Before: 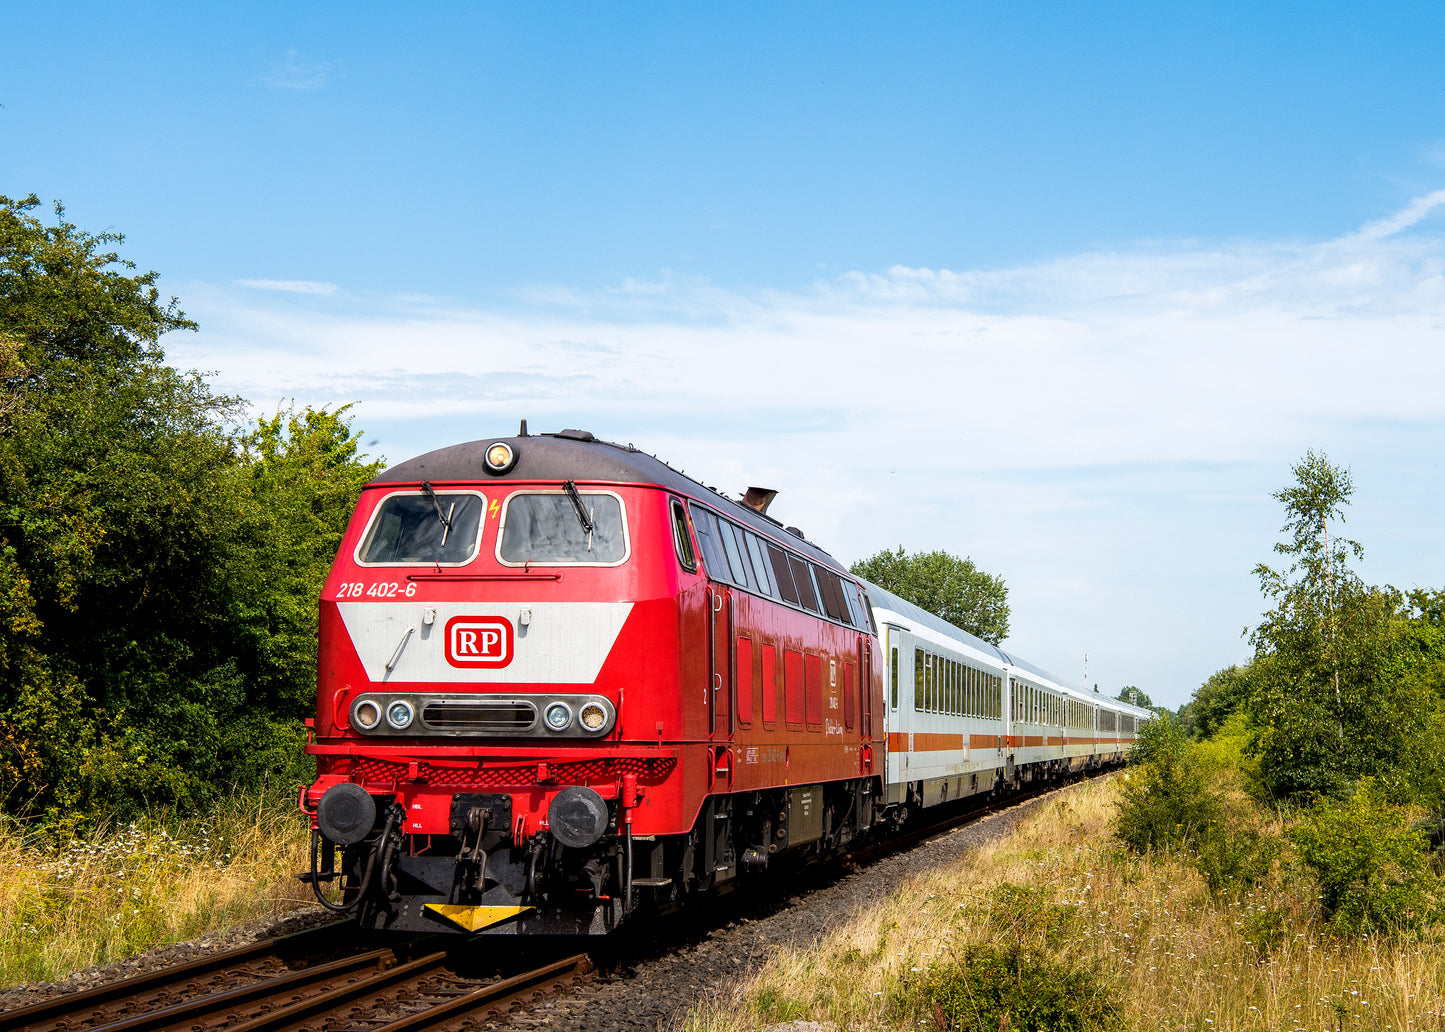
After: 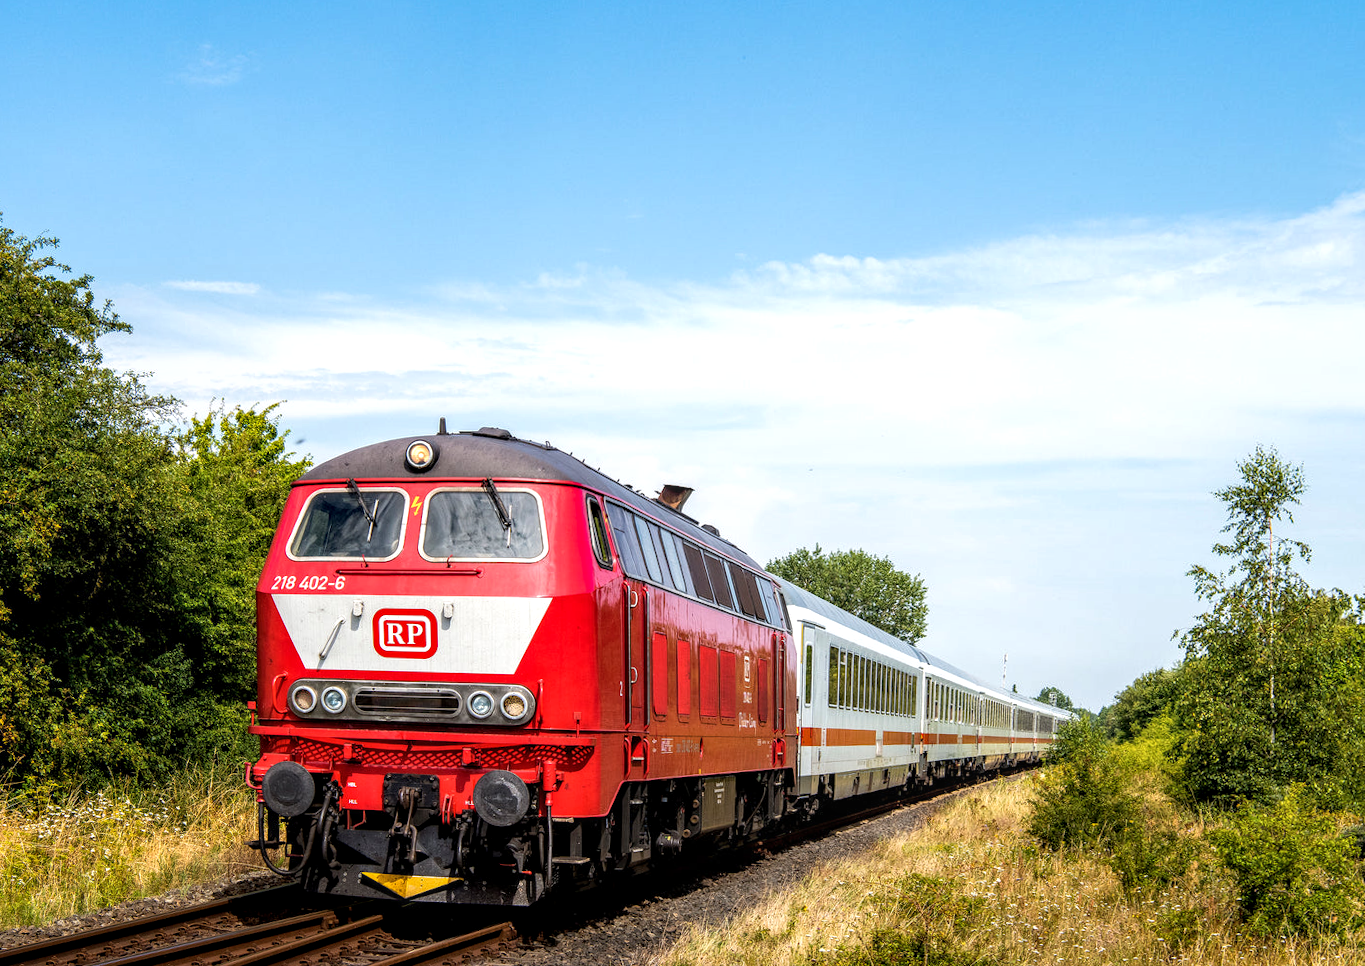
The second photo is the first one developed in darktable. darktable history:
exposure: exposure 0.15 EV, compensate highlight preservation false
rotate and perspective: rotation 0.062°, lens shift (vertical) 0.115, lens shift (horizontal) -0.133, crop left 0.047, crop right 0.94, crop top 0.061, crop bottom 0.94
local contrast: on, module defaults
